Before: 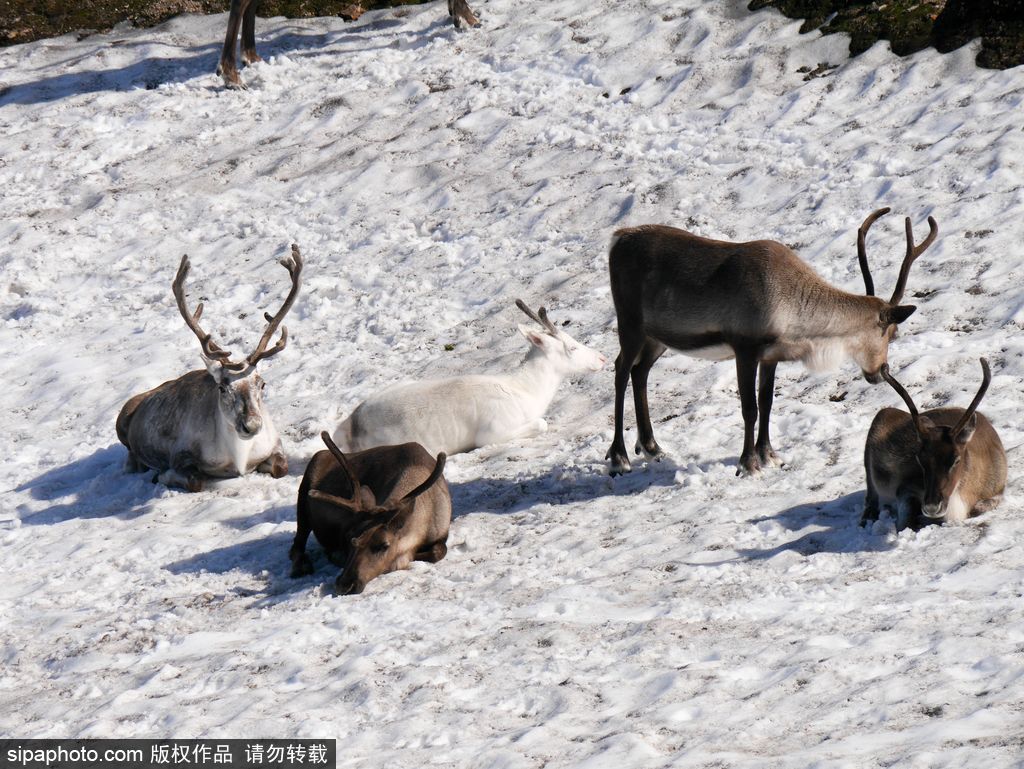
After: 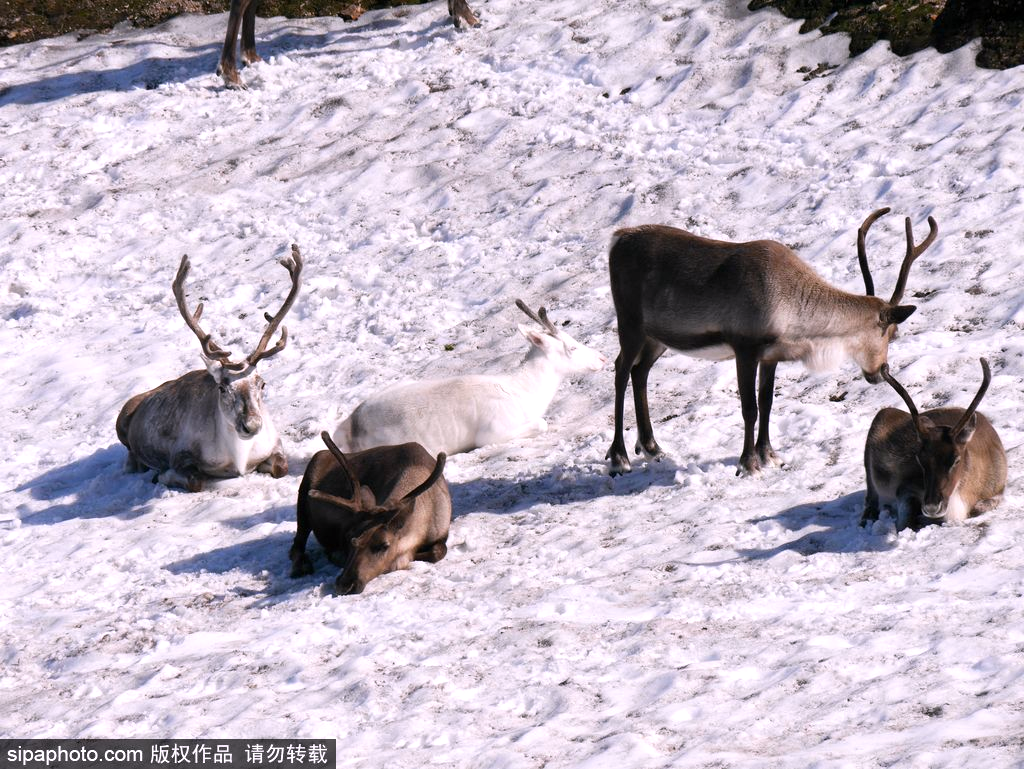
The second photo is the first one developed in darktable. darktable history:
white balance: red 1.05, blue 1.072
exposure: exposure 0.2 EV, compensate highlight preservation false
